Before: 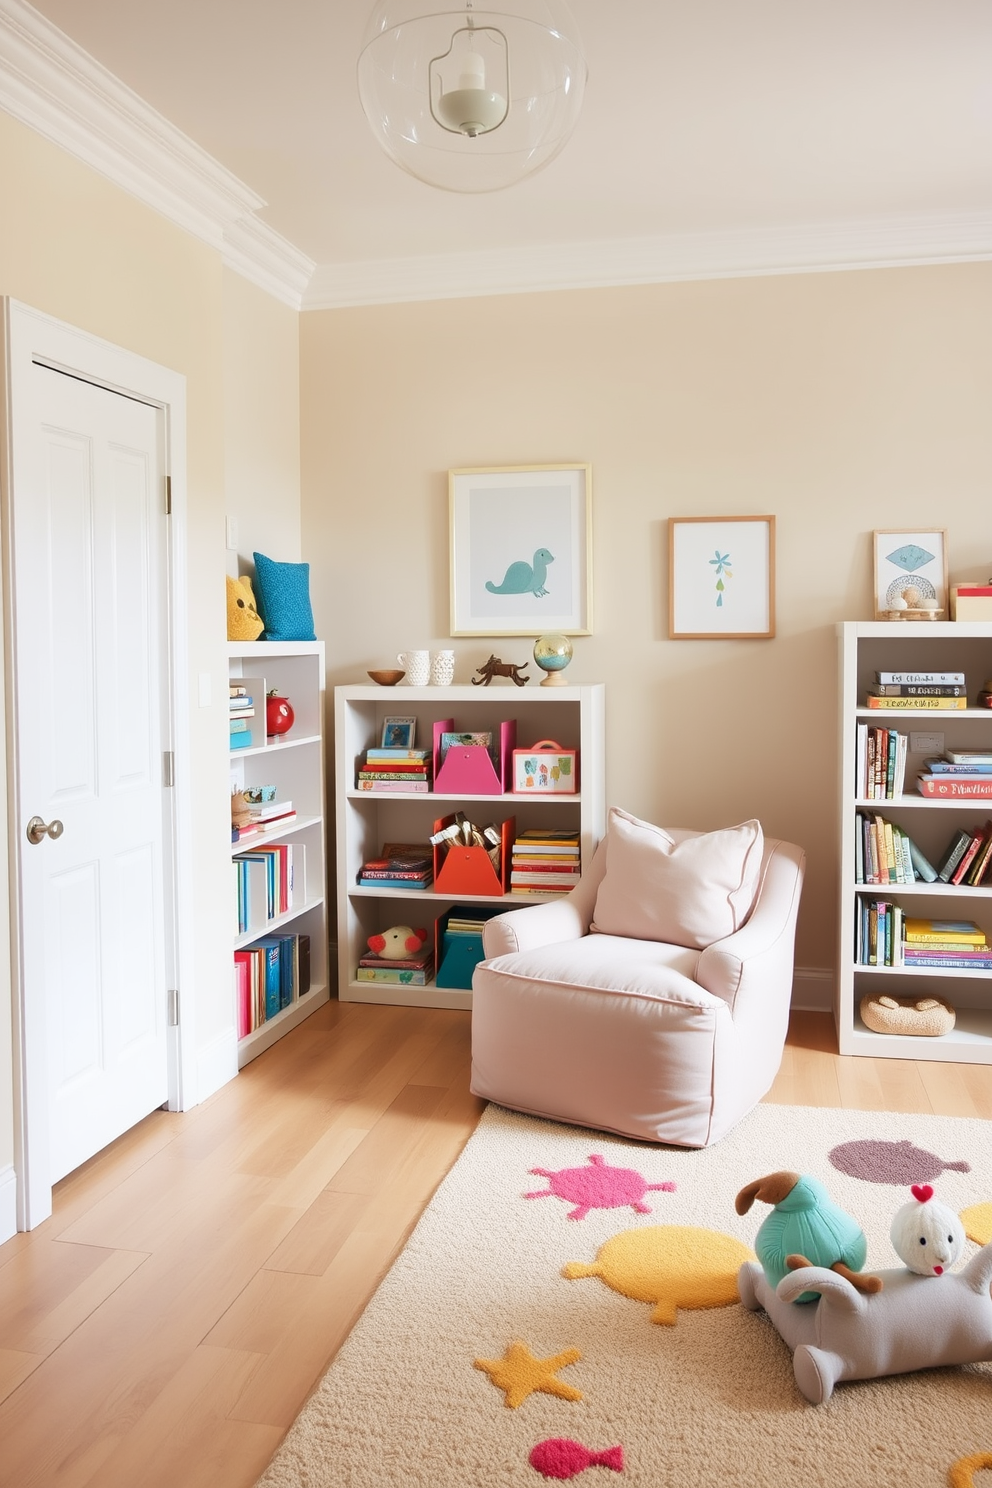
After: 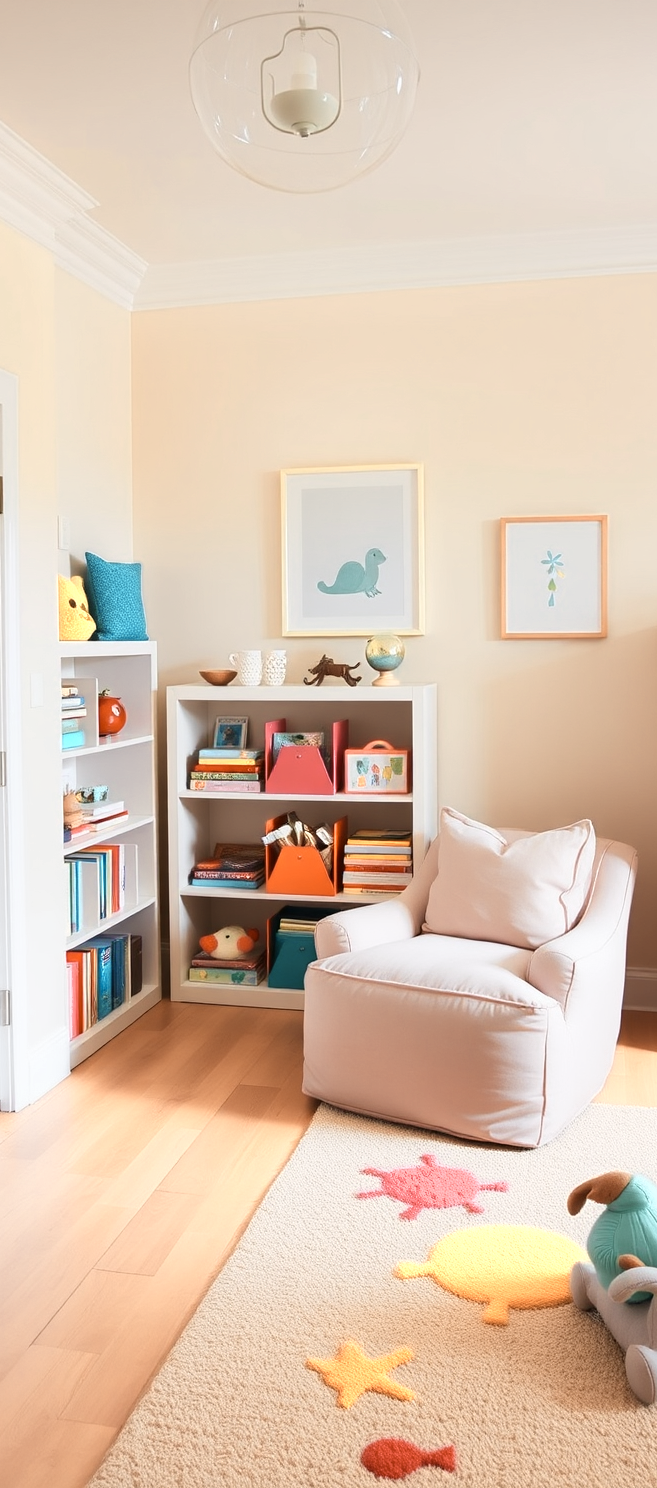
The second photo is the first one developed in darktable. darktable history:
contrast brightness saturation: contrast 0.049
color zones: curves: ch0 [(0.018, 0.548) (0.197, 0.654) (0.425, 0.447) (0.605, 0.658) (0.732, 0.579)]; ch1 [(0.105, 0.531) (0.224, 0.531) (0.386, 0.39) (0.618, 0.456) (0.732, 0.456) (0.956, 0.421)]; ch2 [(0.039, 0.583) (0.215, 0.465) (0.399, 0.544) (0.465, 0.548) (0.614, 0.447) (0.724, 0.43) (0.882, 0.623) (0.956, 0.632)]
crop: left 16.987%, right 16.779%
